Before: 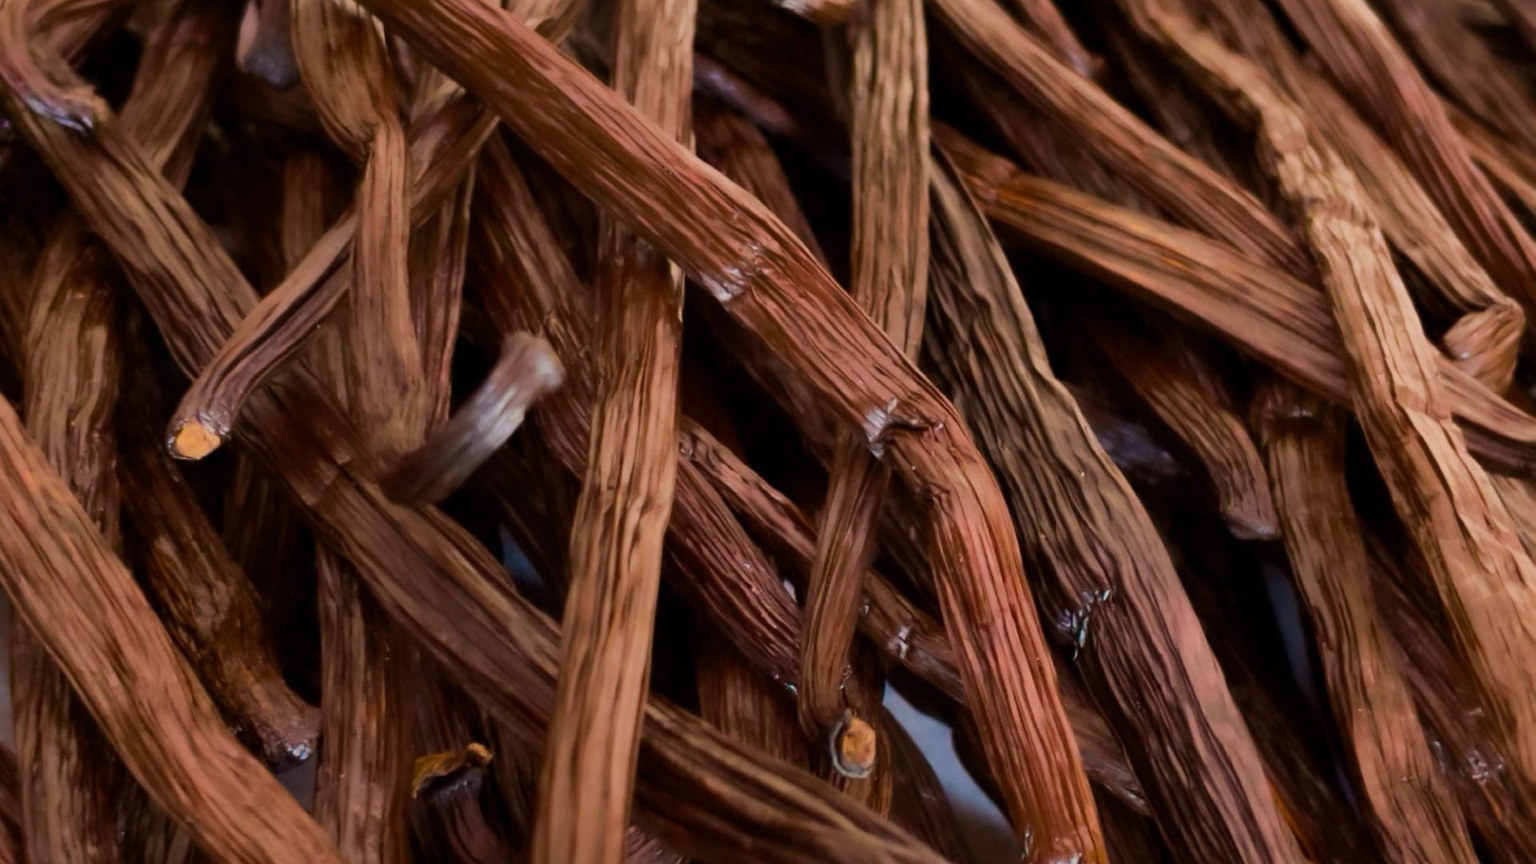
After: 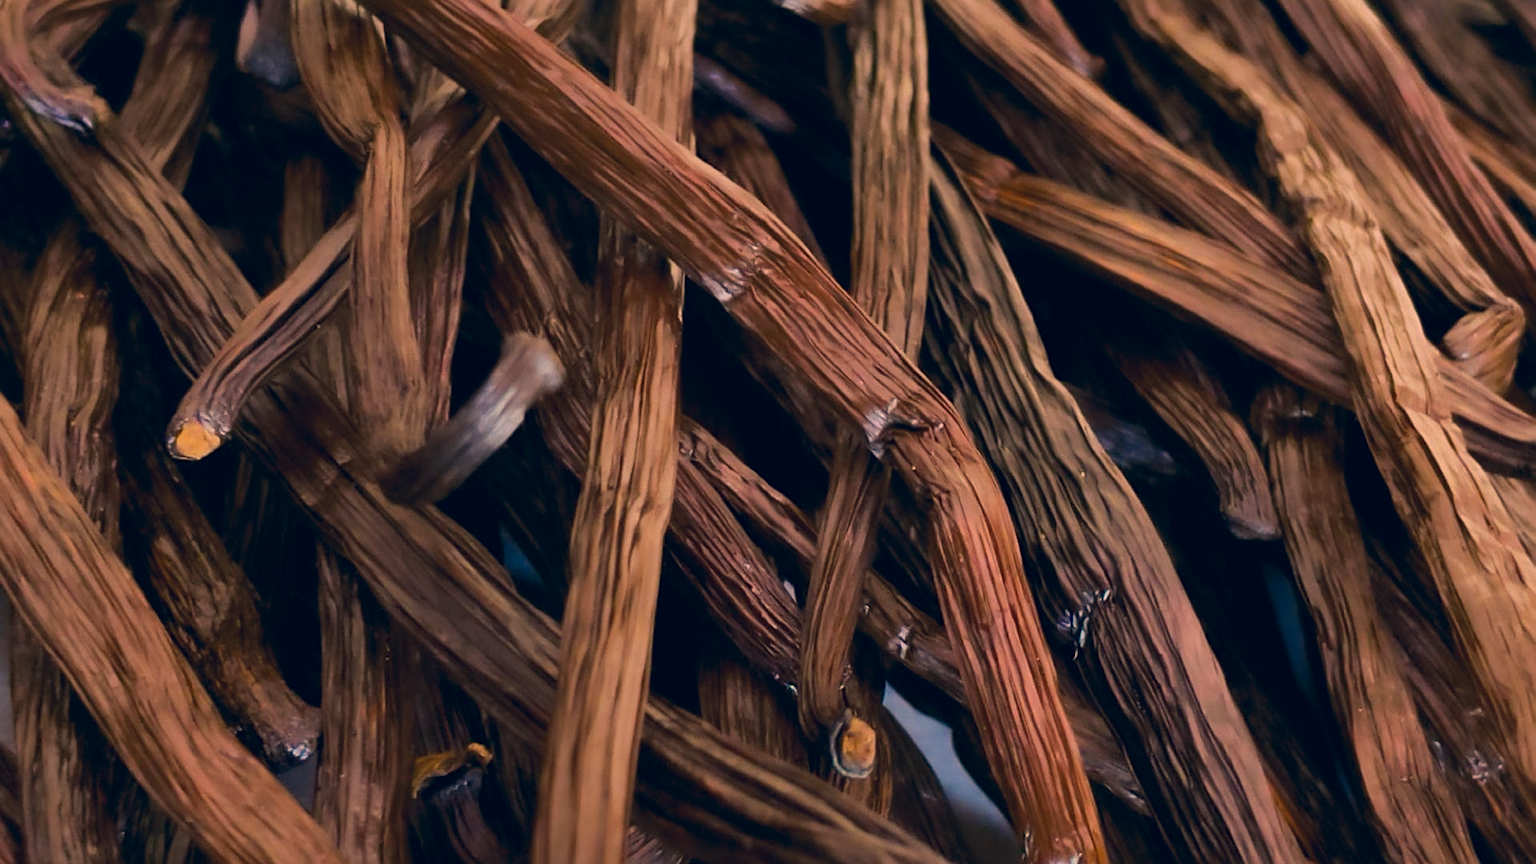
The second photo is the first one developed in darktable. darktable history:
color correction: highlights a* 10.29, highlights b* 14.83, shadows a* -10.22, shadows b* -14.93
sharpen: on, module defaults
